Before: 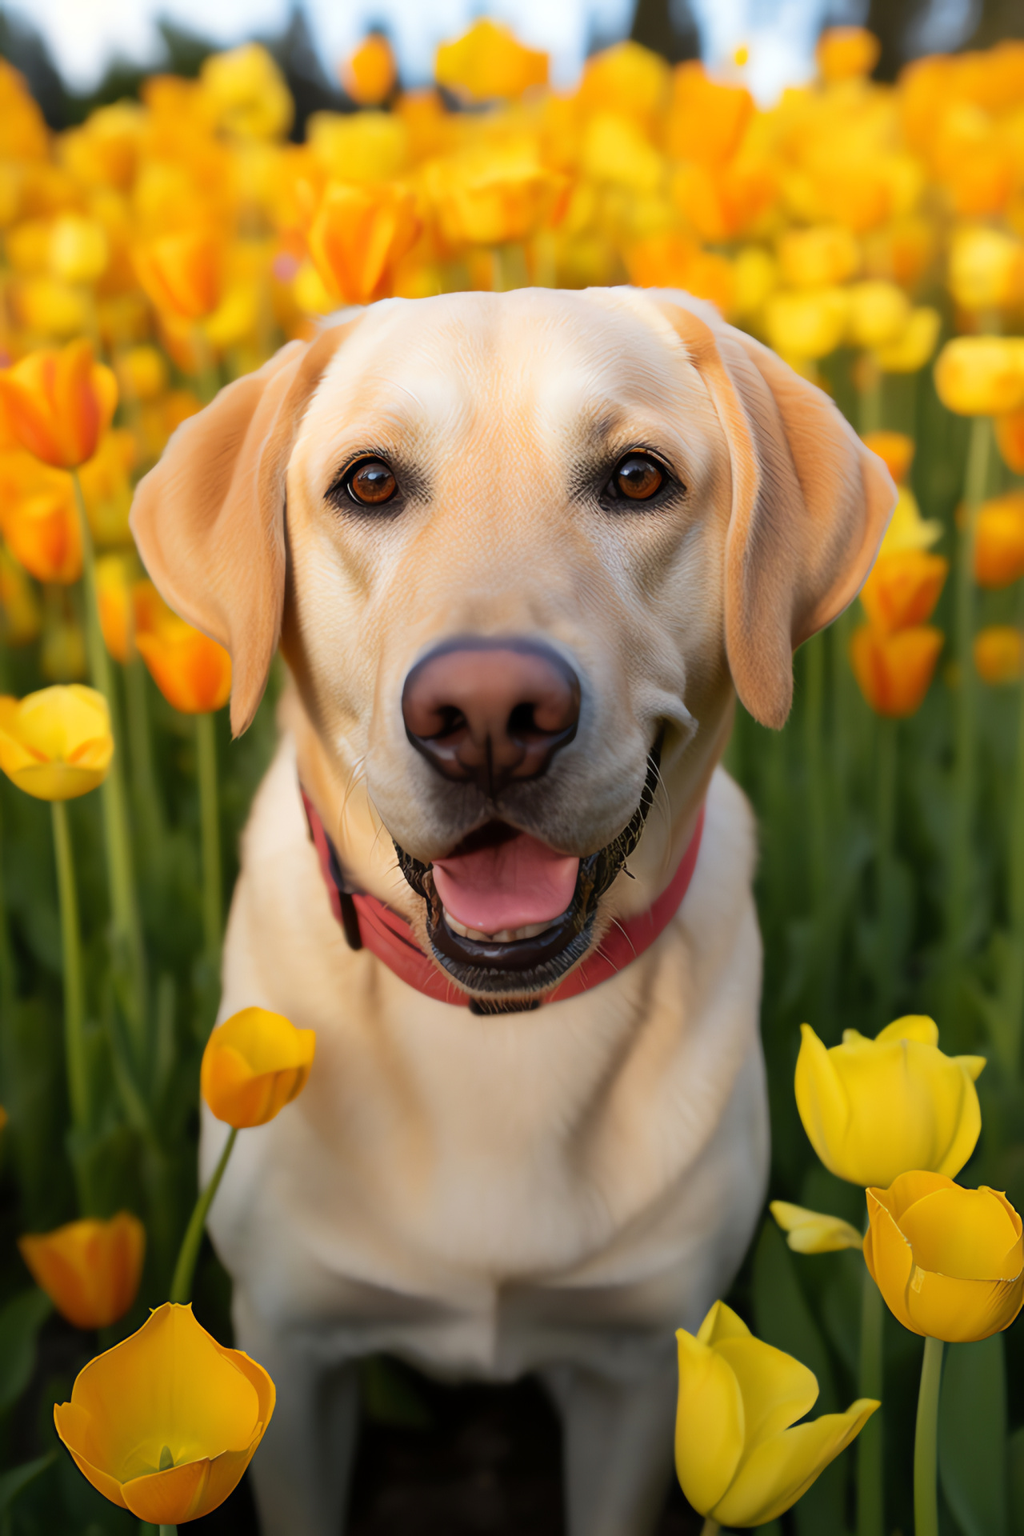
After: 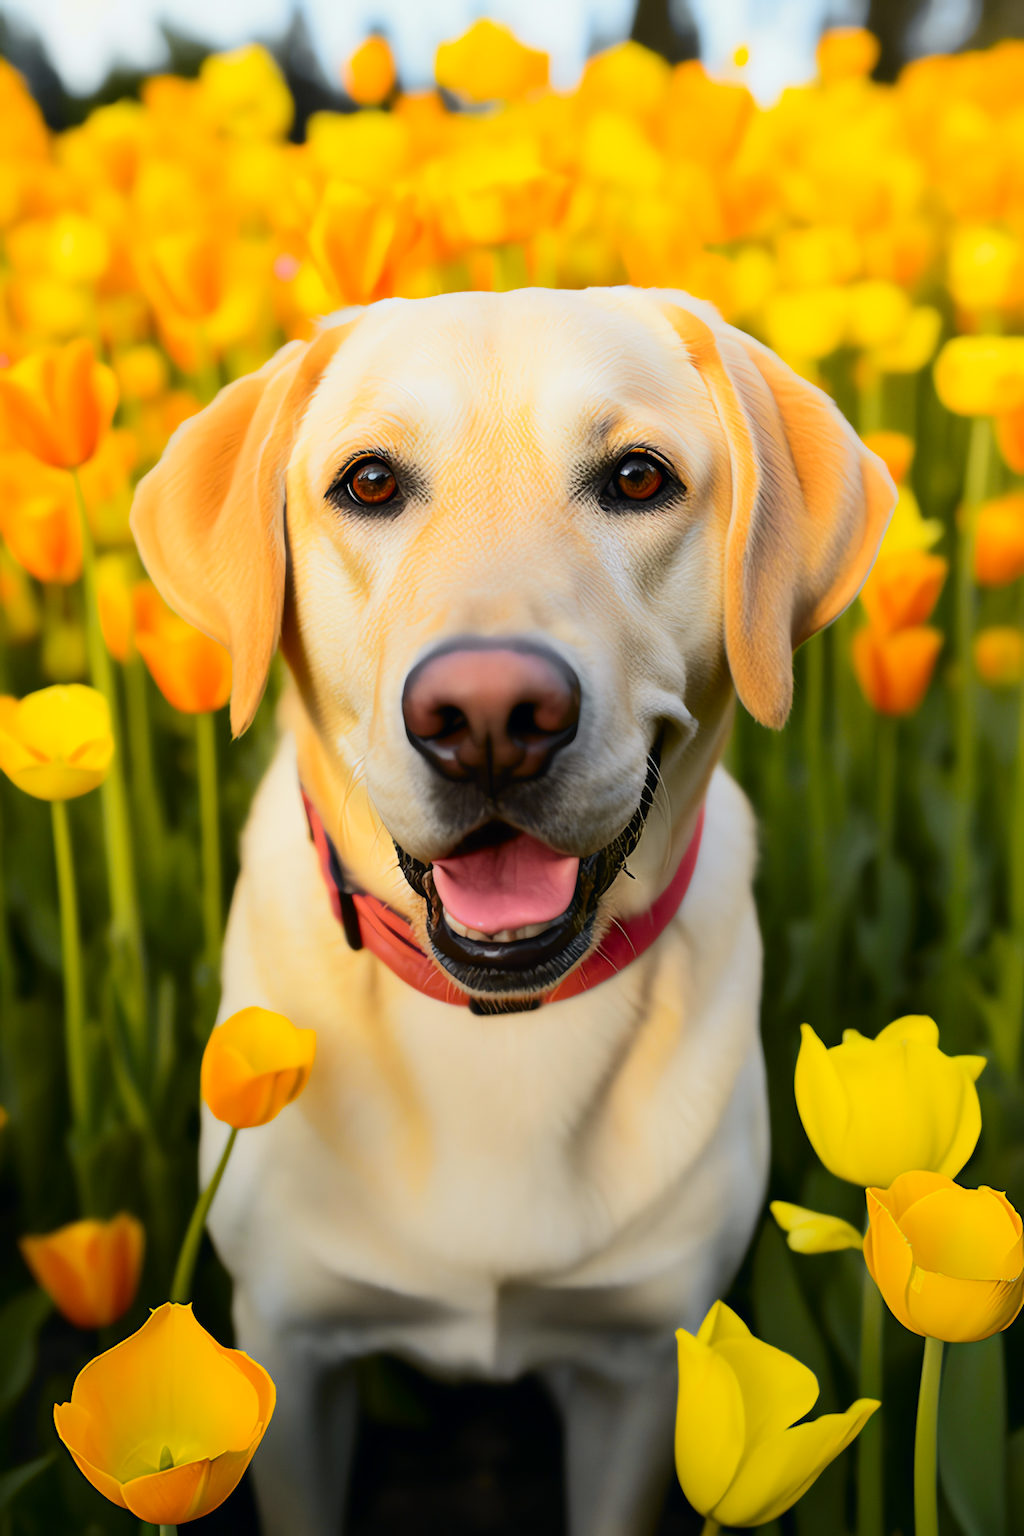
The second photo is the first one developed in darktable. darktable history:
tone curve: curves: ch0 [(0, 0) (0.11, 0.081) (0.256, 0.259) (0.398, 0.475) (0.498, 0.611) (0.65, 0.757) (0.835, 0.883) (1, 0.961)]; ch1 [(0, 0) (0.346, 0.307) (0.408, 0.369) (0.453, 0.457) (0.482, 0.479) (0.502, 0.498) (0.521, 0.51) (0.553, 0.554) (0.618, 0.65) (0.693, 0.727) (1, 1)]; ch2 [(0, 0) (0.358, 0.362) (0.434, 0.46) (0.485, 0.494) (0.5, 0.494) (0.511, 0.508) (0.537, 0.55) (0.579, 0.599) (0.621, 0.693) (1, 1)], color space Lab, independent channels, preserve colors none
